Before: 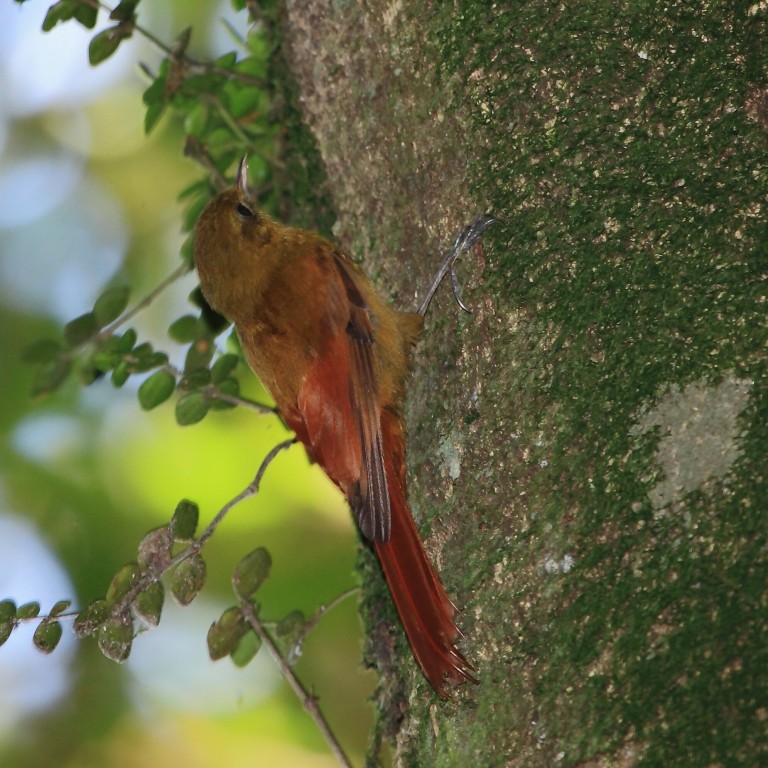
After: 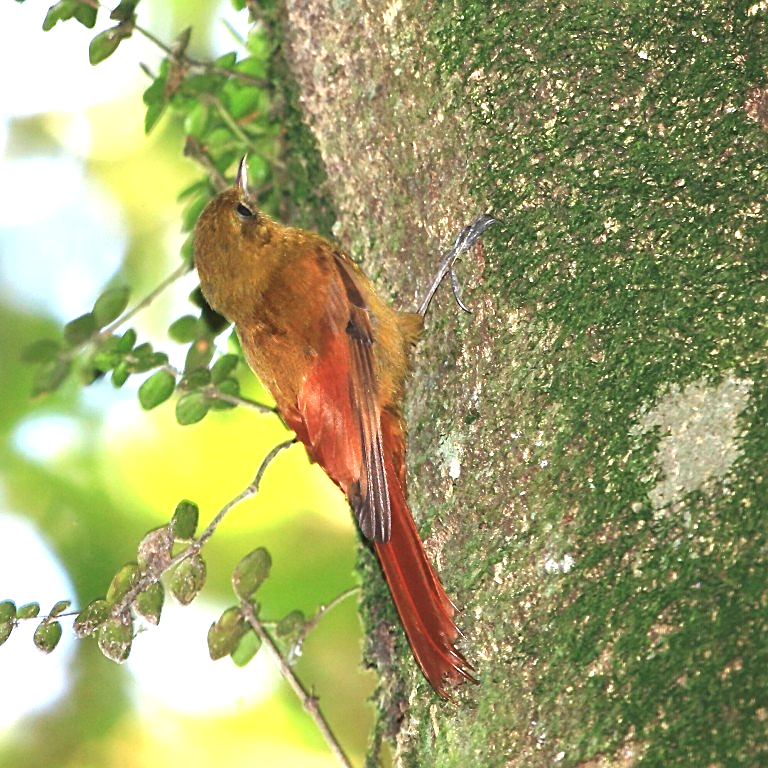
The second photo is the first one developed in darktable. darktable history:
exposure: black level correction 0, exposure 1.61 EV, compensate highlight preservation false
sharpen: on, module defaults
